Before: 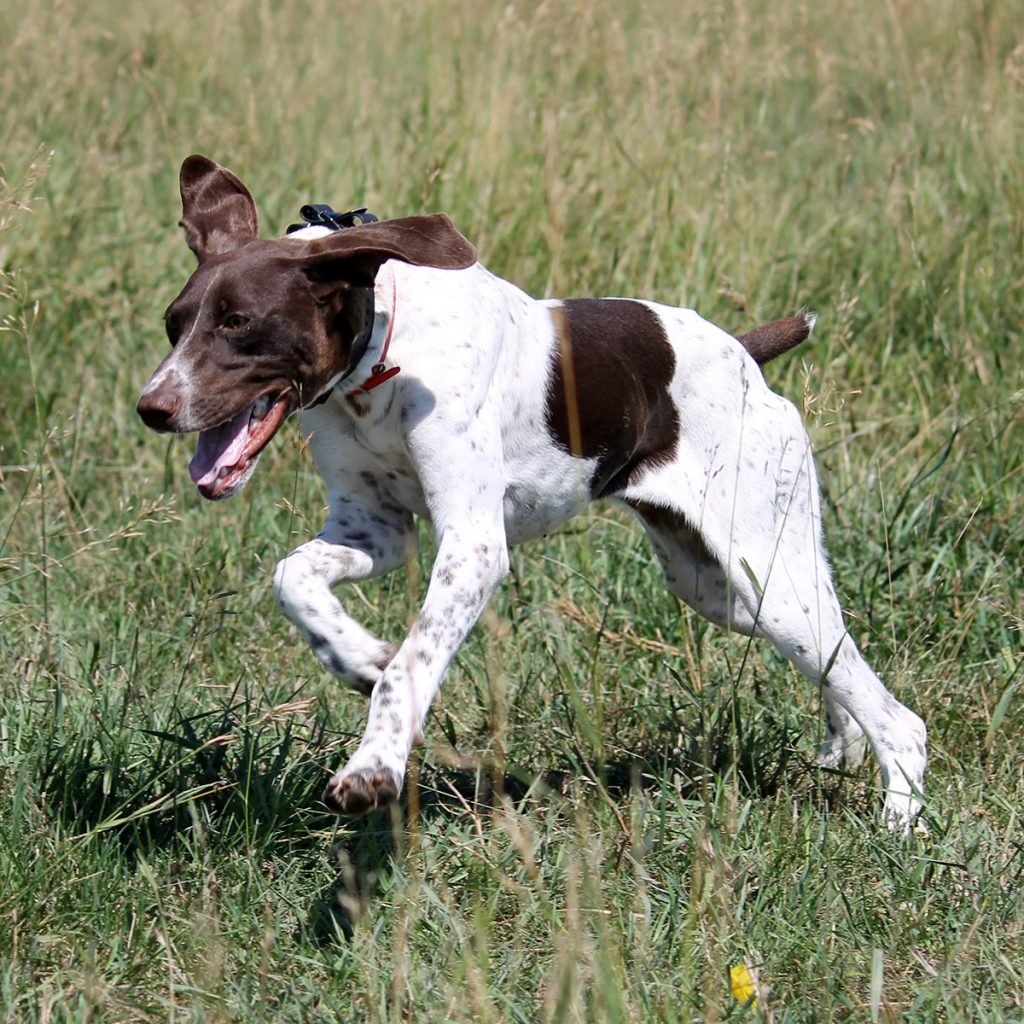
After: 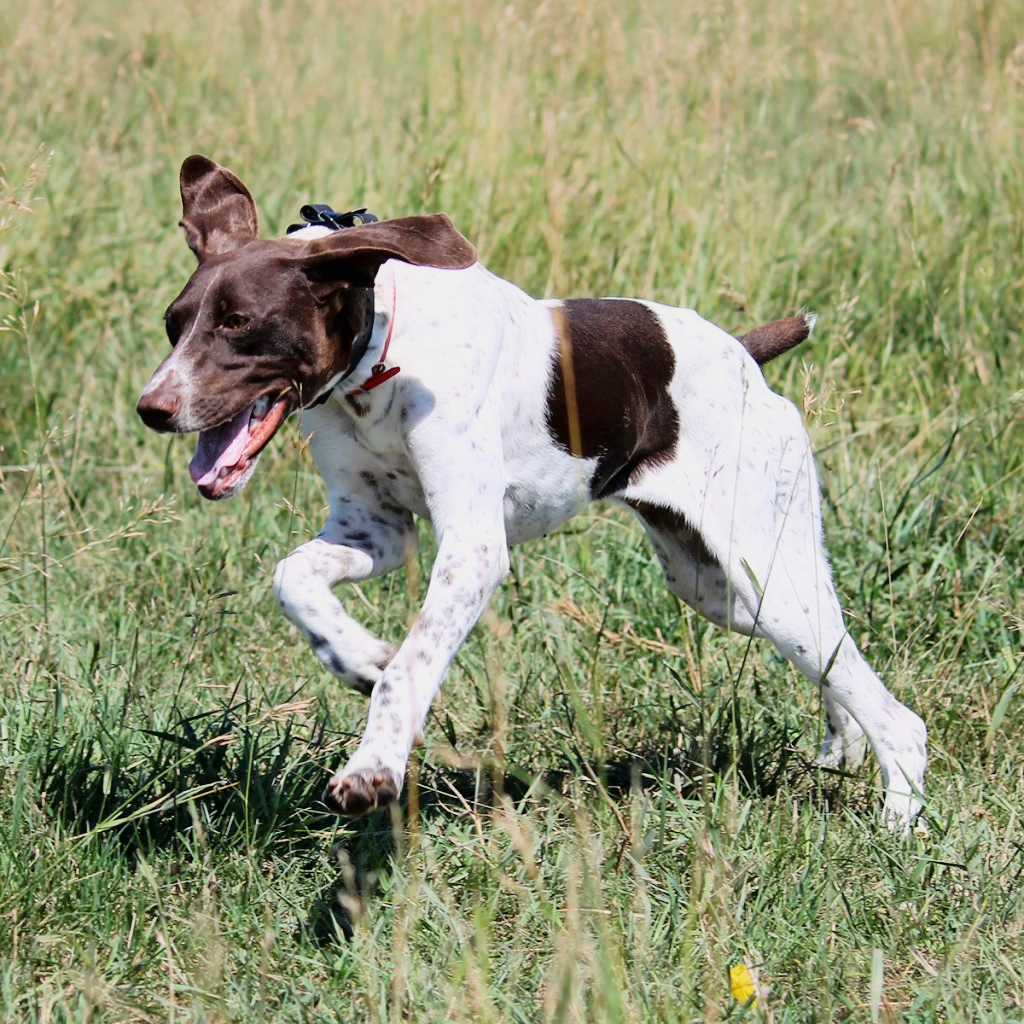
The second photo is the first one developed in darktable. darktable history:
tone curve: curves: ch0 [(0, 0.005) (0.103, 0.097) (0.18, 0.207) (0.384, 0.465) (0.491, 0.585) (0.629, 0.726) (0.84, 0.866) (1, 0.947)]; ch1 [(0, 0) (0.172, 0.123) (0.324, 0.253) (0.396, 0.388) (0.478, 0.461) (0.499, 0.497) (0.532, 0.515) (0.57, 0.584) (0.635, 0.675) (0.805, 0.892) (1, 1)]; ch2 [(0, 0) (0.411, 0.424) (0.496, 0.501) (0.515, 0.507) (0.553, 0.562) (0.604, 0.642) (0.708, 0.768) (0.839, 0.916) (1, 1)], color space Lab, linked channels, preserve colors none
